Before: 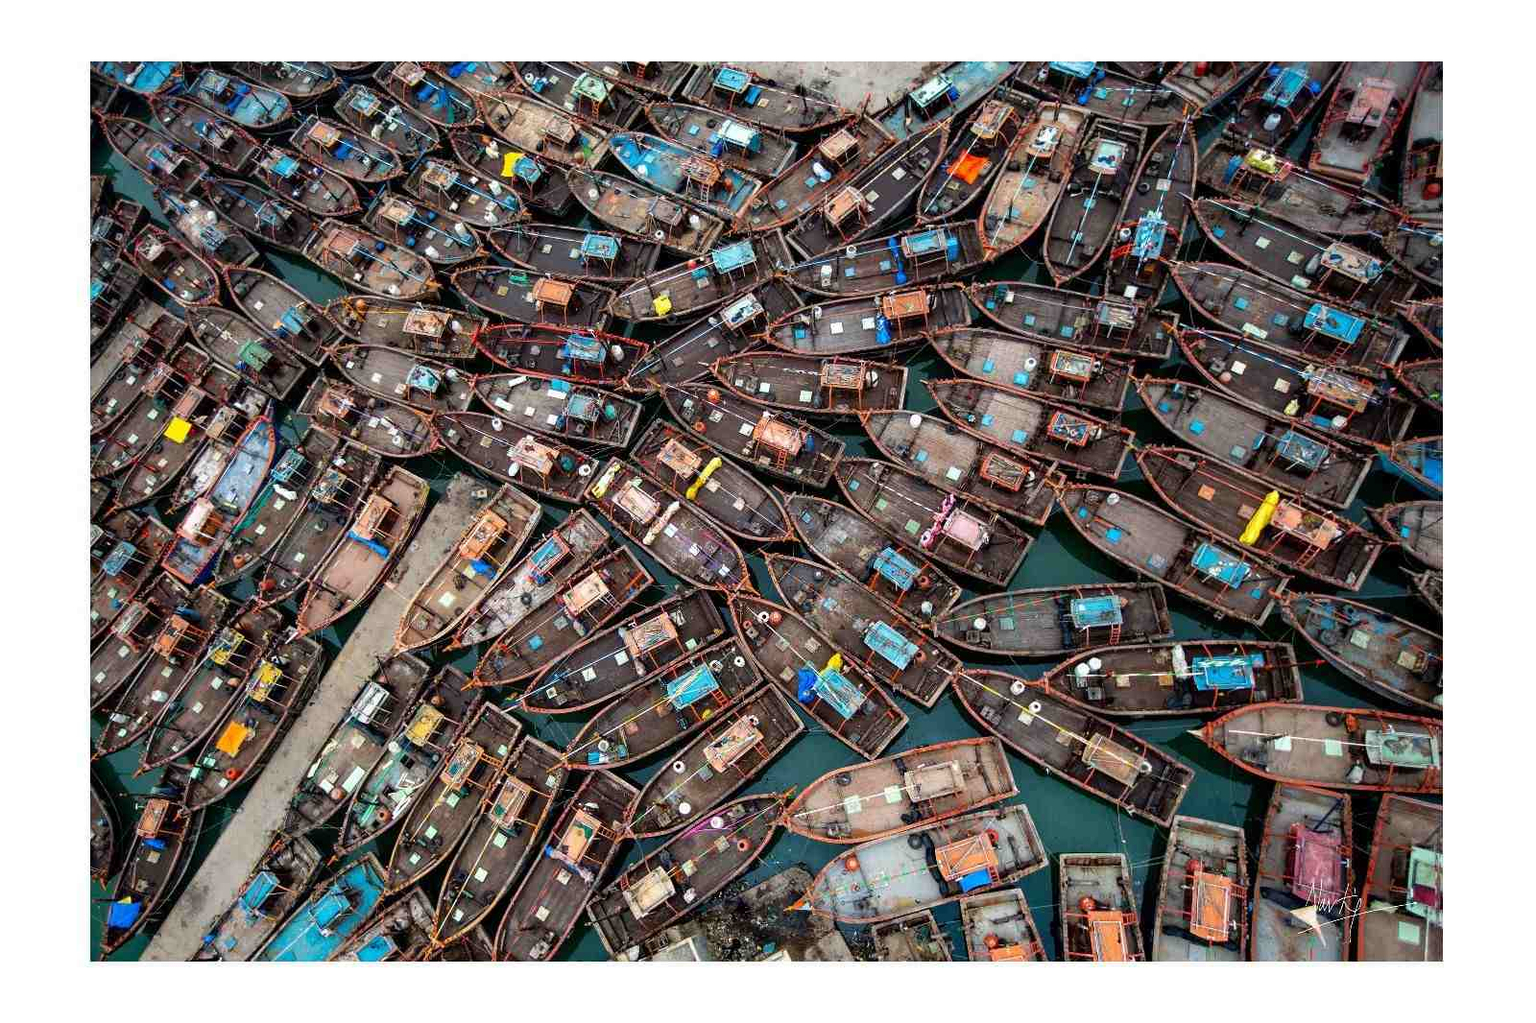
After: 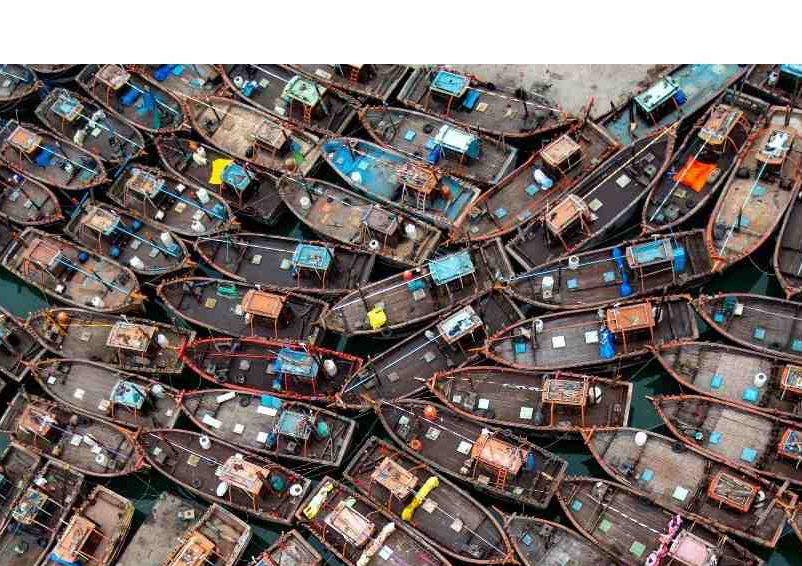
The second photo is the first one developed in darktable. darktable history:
crop: left 19.616%, right 30.241%, bottom 46.893%
tone equalizer: on, module defaults
